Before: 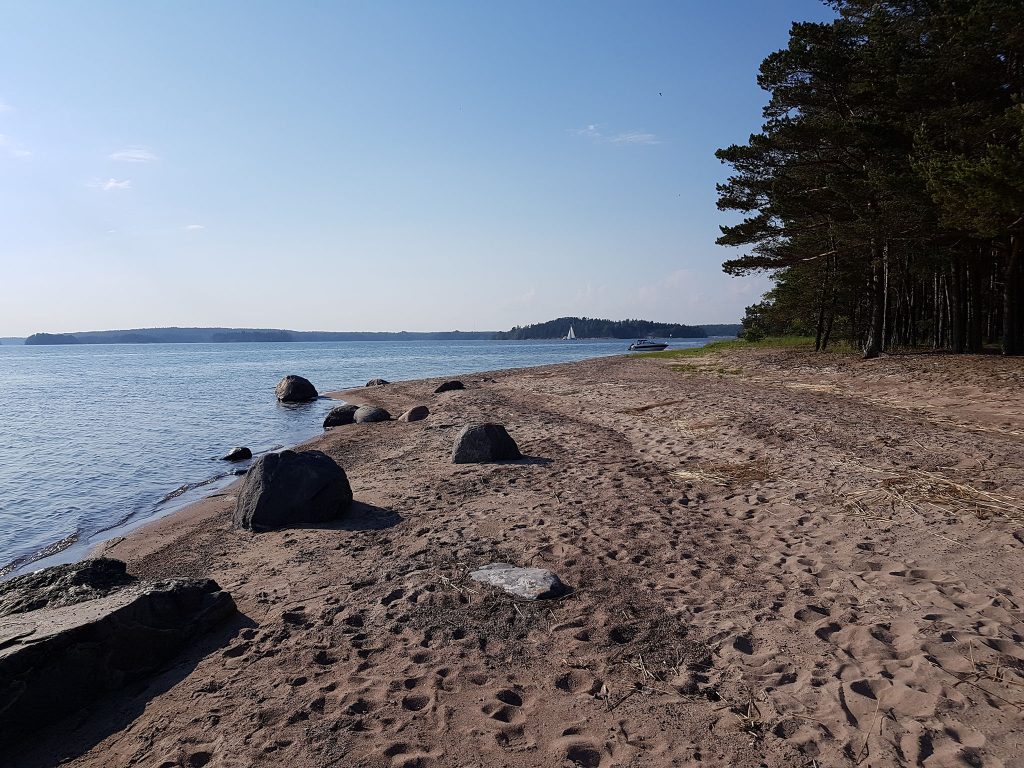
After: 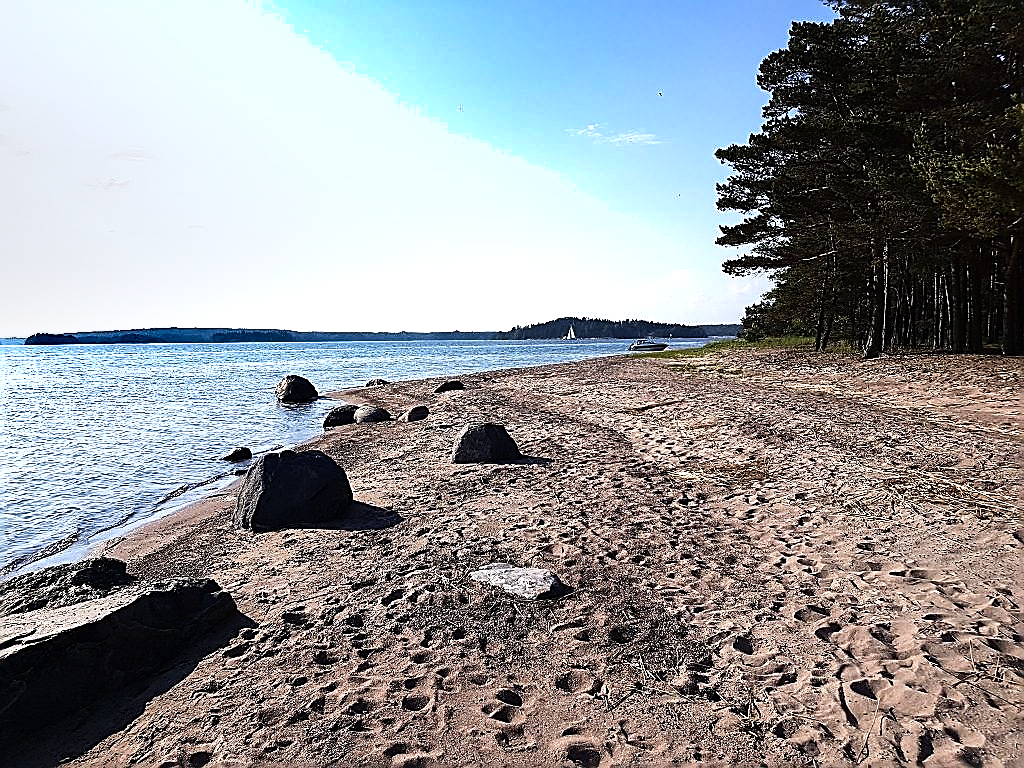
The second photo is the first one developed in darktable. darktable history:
tone equalizer: -8 EV -0.729 EV, -7 EV -0.74 EV, -6 EV -0.624 EV, -5 EV -0.384 EV, -3 EV 0.4 EV, -2 EV 0.6 EV, -1 EV 0.677 EV, +0 EV 0.725 EV, edges refinement/feathering 500, mask exposure compensation -1.57 EV, preserve details no
exposure: black level correction 0, exposure 0.498 EV, compensate highlight preservation false
shadows and highlights: low approximation 0.01, soften with gaussian
sharpen: radius 1.712, amount 1.298
